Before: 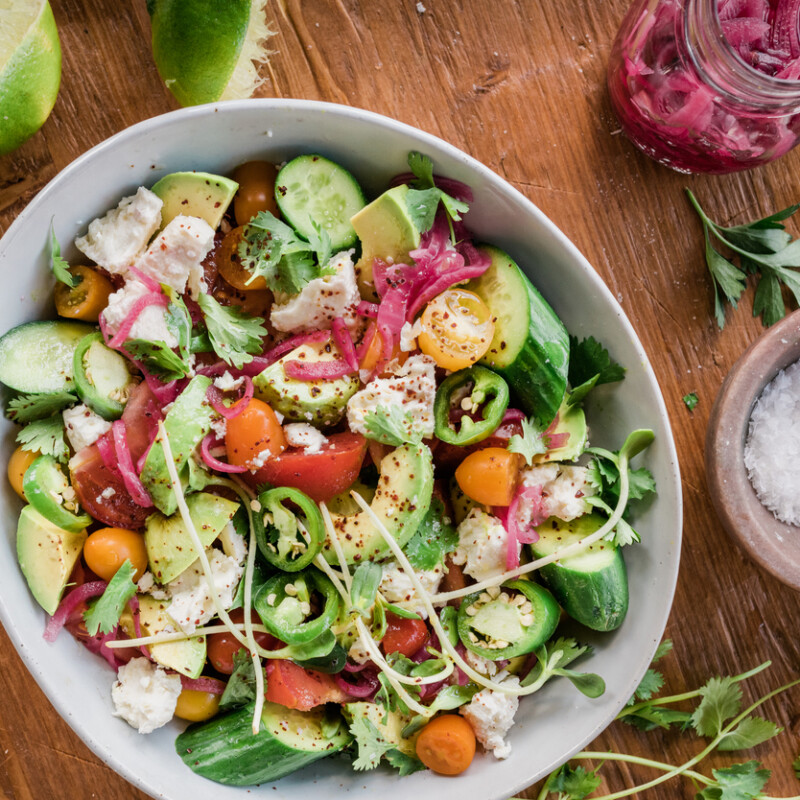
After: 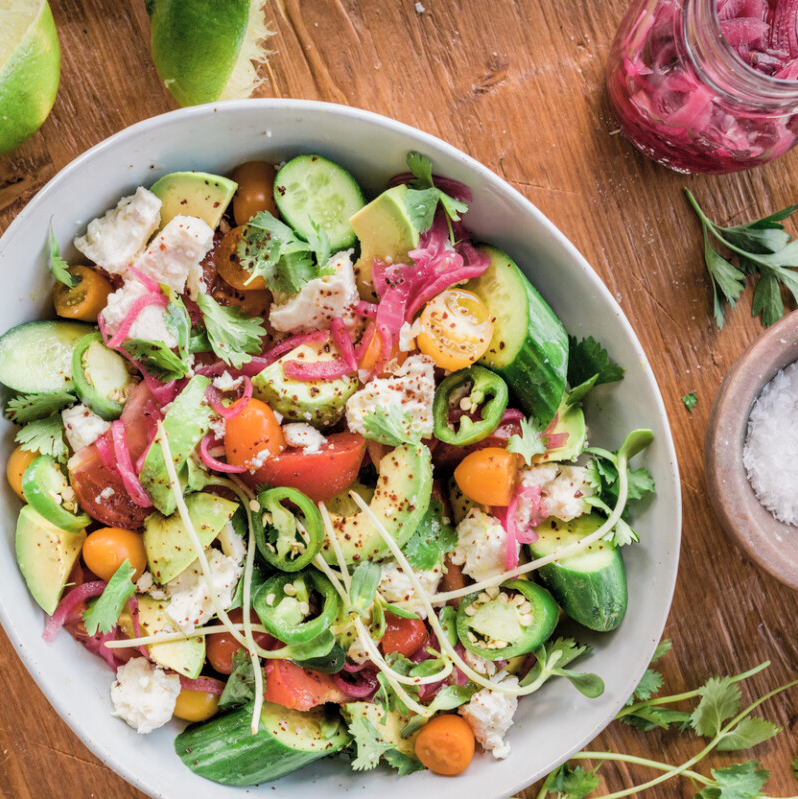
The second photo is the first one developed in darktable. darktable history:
contrast brightness saturation: brightness 0.145
local contrast: highlights 62%, shadows 114%, detail 107%, midtone range 0.536
crop and rotate: left 0.142%, bottom 0.011%
